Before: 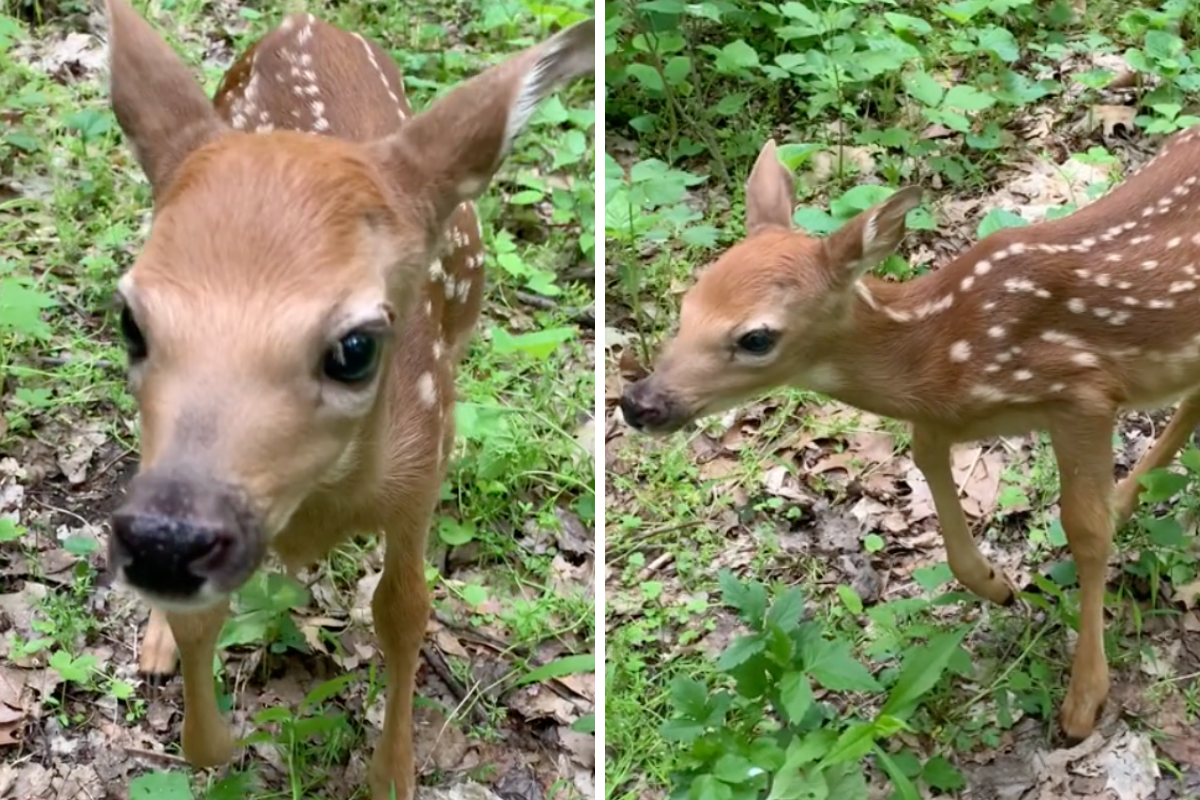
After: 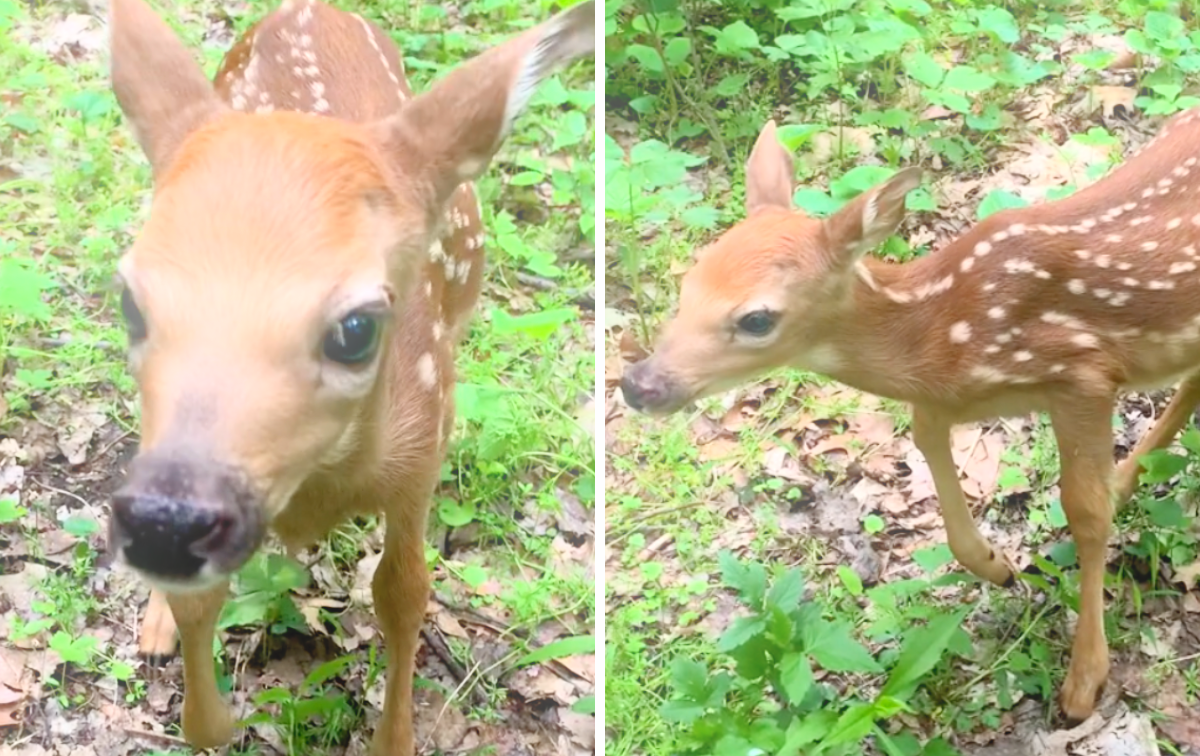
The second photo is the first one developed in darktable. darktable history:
tone equalizer: on, module defaults
crop and rotate: top 2.479%, bottom 3.018%
contrast brightness saturation: contrast 0.2, brightness 0.16, saturation 0.22
bloom: on, module defaults
exposure: exposure -0.064 EV, compensate highlight preservation false
